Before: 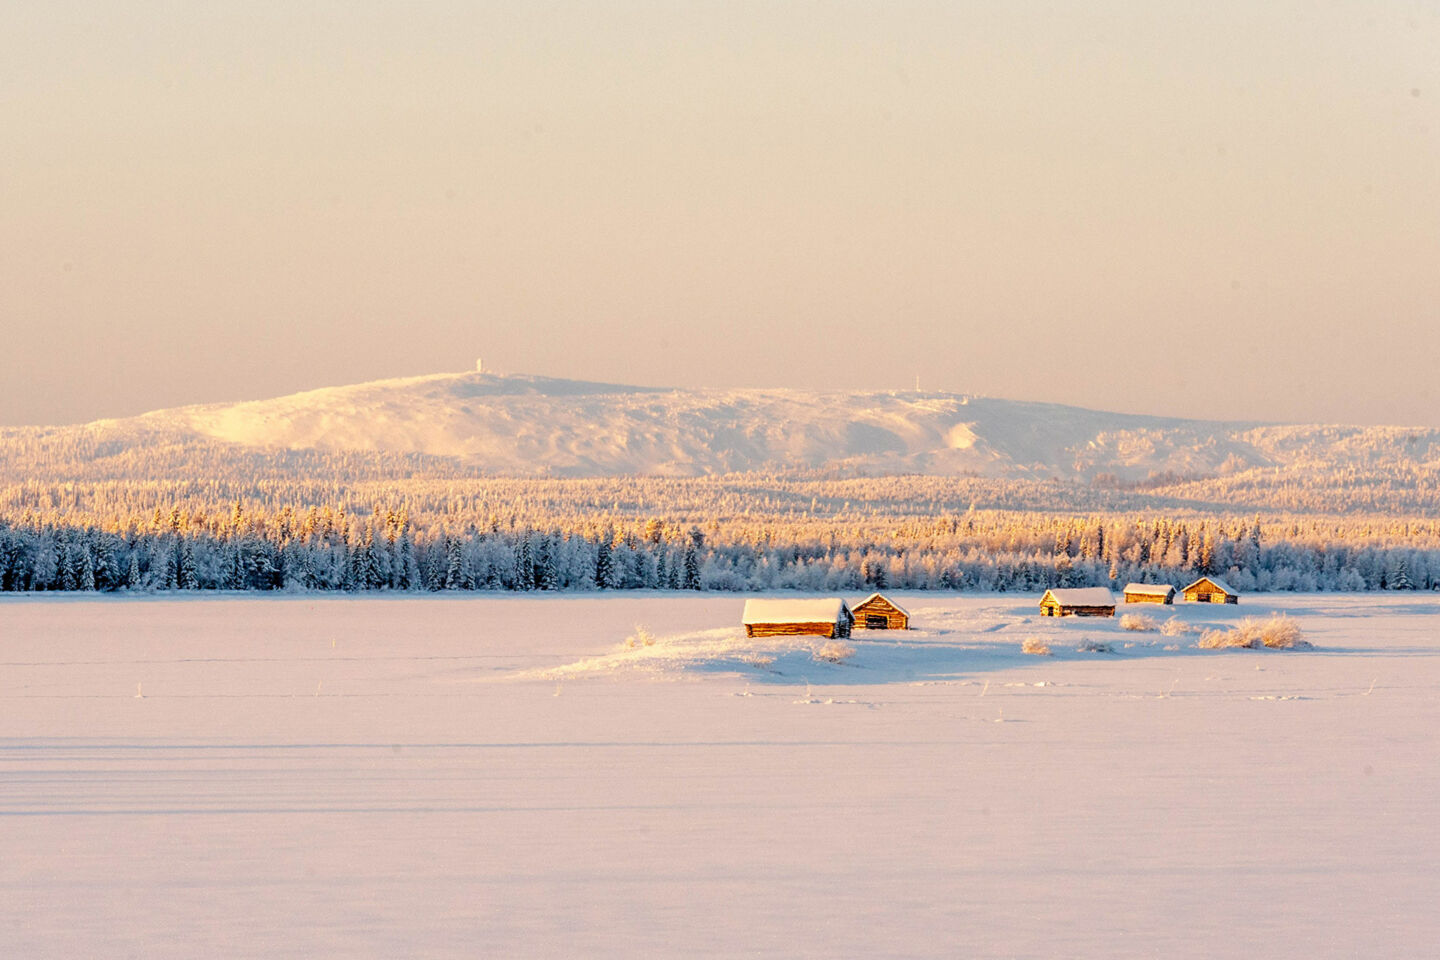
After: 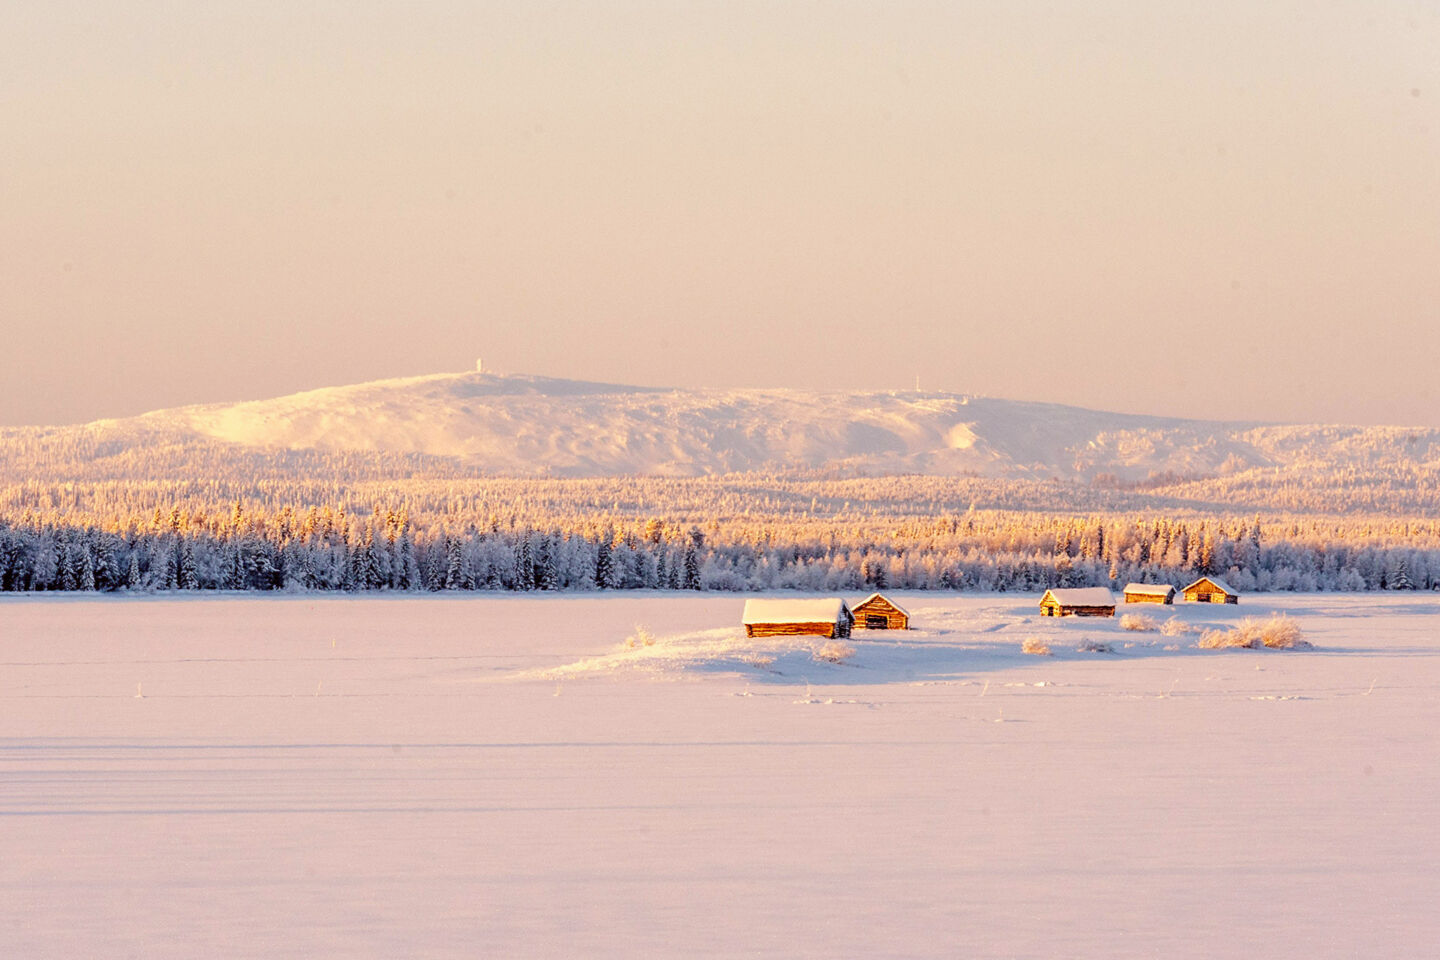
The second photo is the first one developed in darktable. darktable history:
white balance: red 0.986, blue 1.01
rgb levels: mode RGB, independent channels, levels [[0, 0.474, 1], [0, 0.5, 1], [0, 0.5, 1]]
tone equalizer: on, module defaults
